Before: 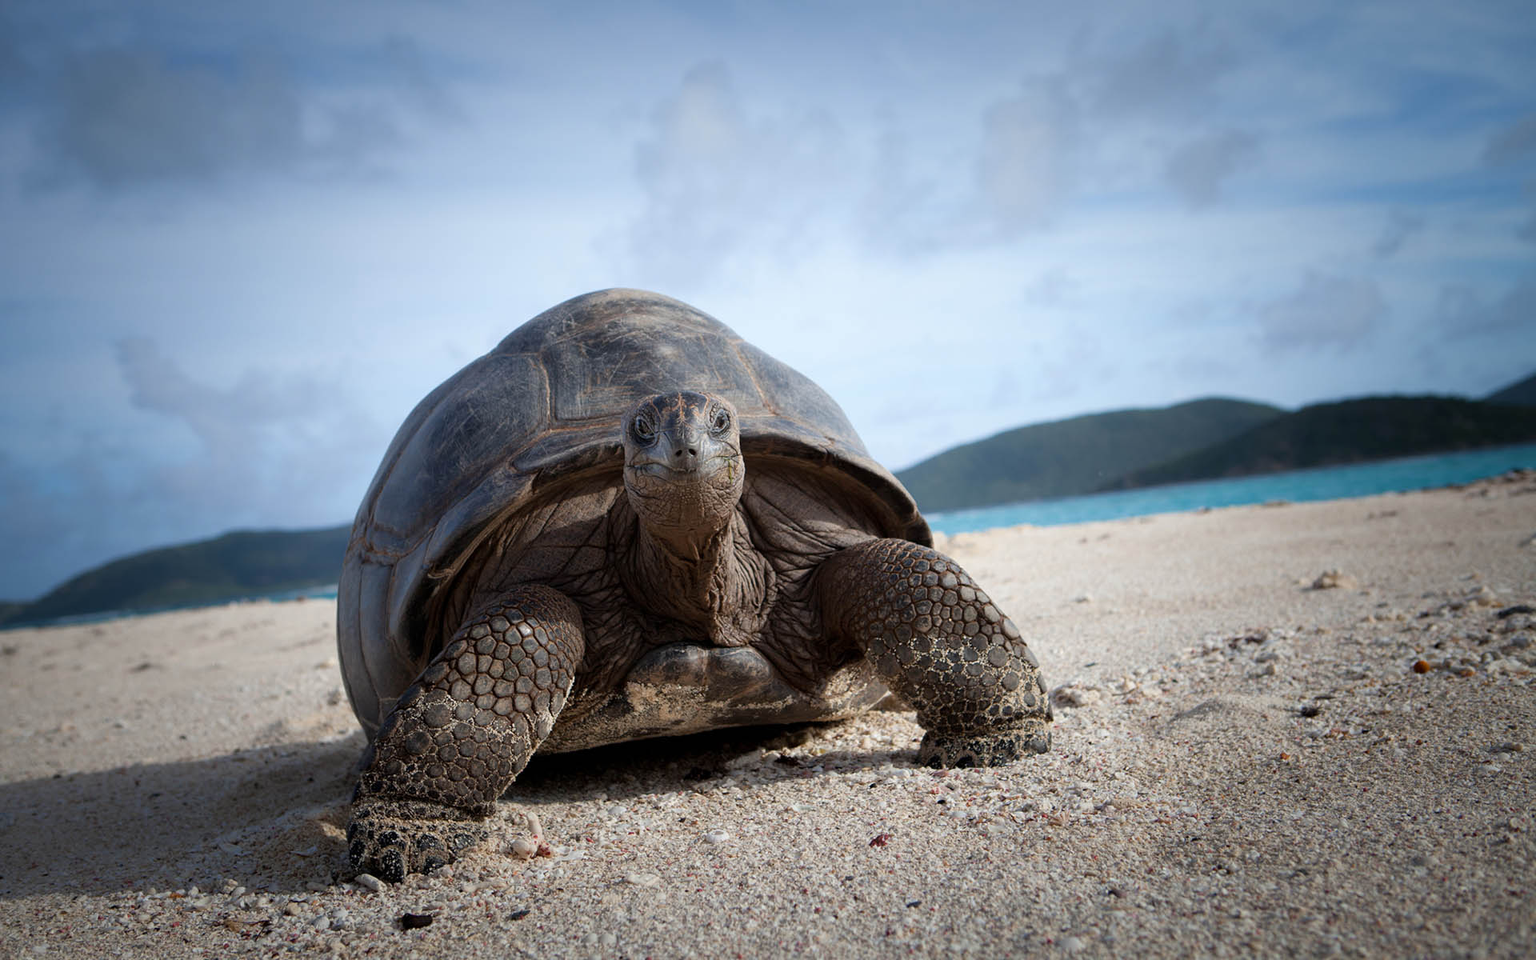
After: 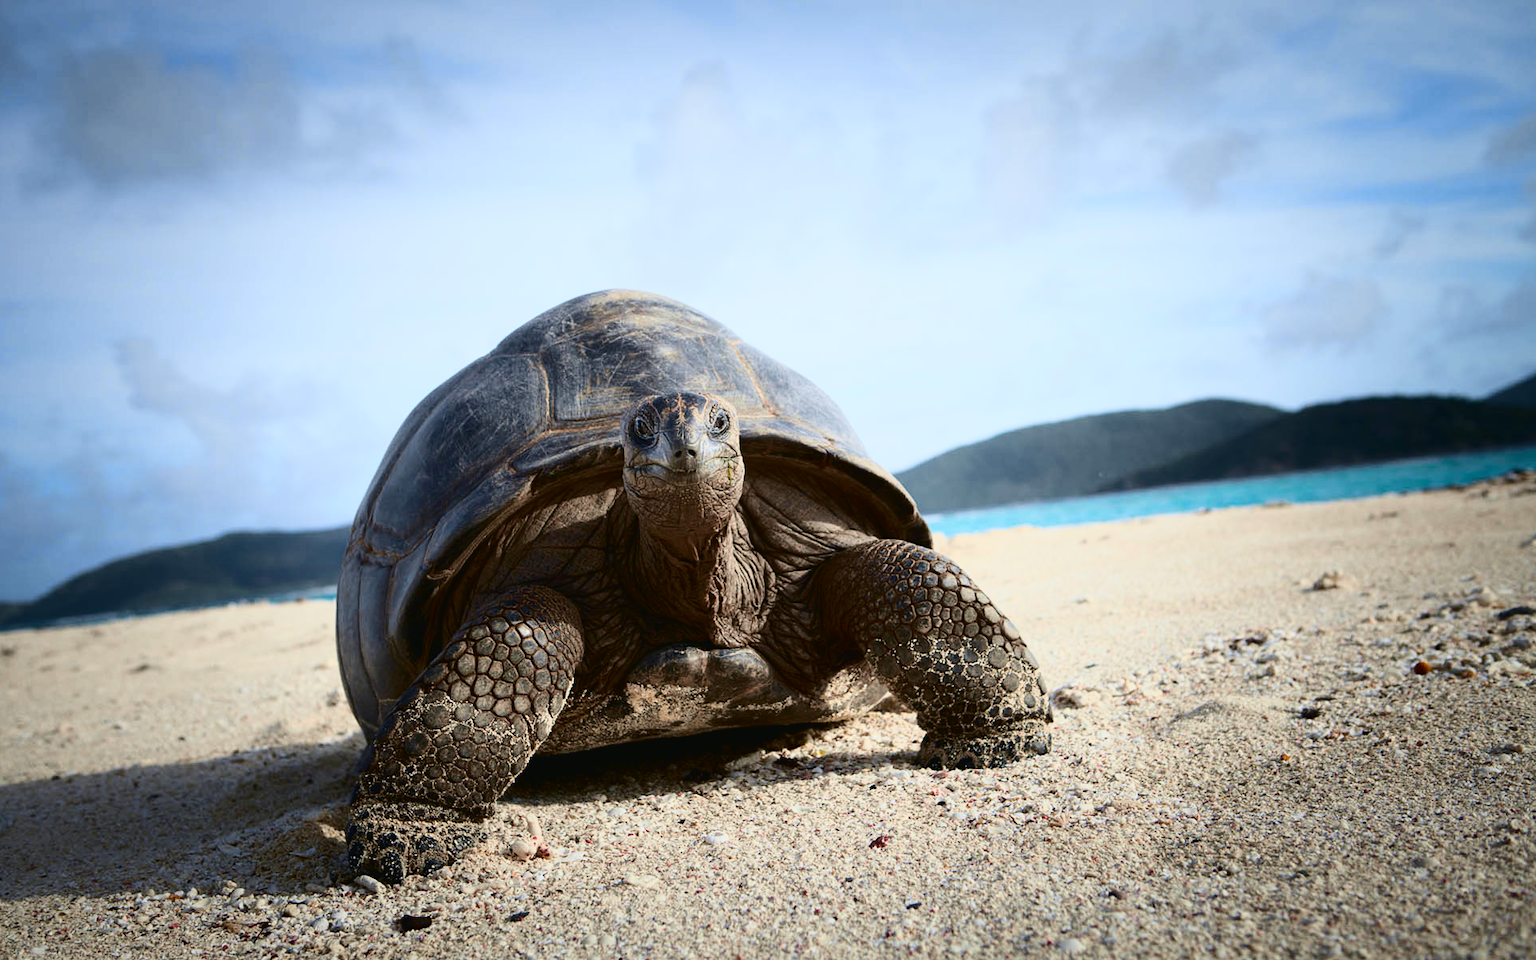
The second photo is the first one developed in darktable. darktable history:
tone curve: curves: ch0 [(0.003, 0.023) (0.071, 0.052) (0.236, 0.197) (0.466, 0.557) (0.625, 0.761) (0.783, 0.9) (0.994, 0.968)]; ch1 [(0, 0) (0.262, 0.227) (0.417, 0.386) (0.469, 0.467) (0.502, 0.498) (0.528, 0.53) (0.573, 0.579) (0.605, 0.621) (0.644, 0.671) (0.686, 0.728) (0.994, 0.987)]; ch2 [(0, 0) (0.262, 0.188) (0.385, 0.353) (0.427, 0.424) (0.495, 0.493) (0.515, 0.54) (0.547, 0.561) (0.589, 0.613) (0.644, 0.748) (1, 1)], color space Lab, independent channels, preserve colors none
crop and rotate: left 0.126%
exposure: compensate highlight preservation false
